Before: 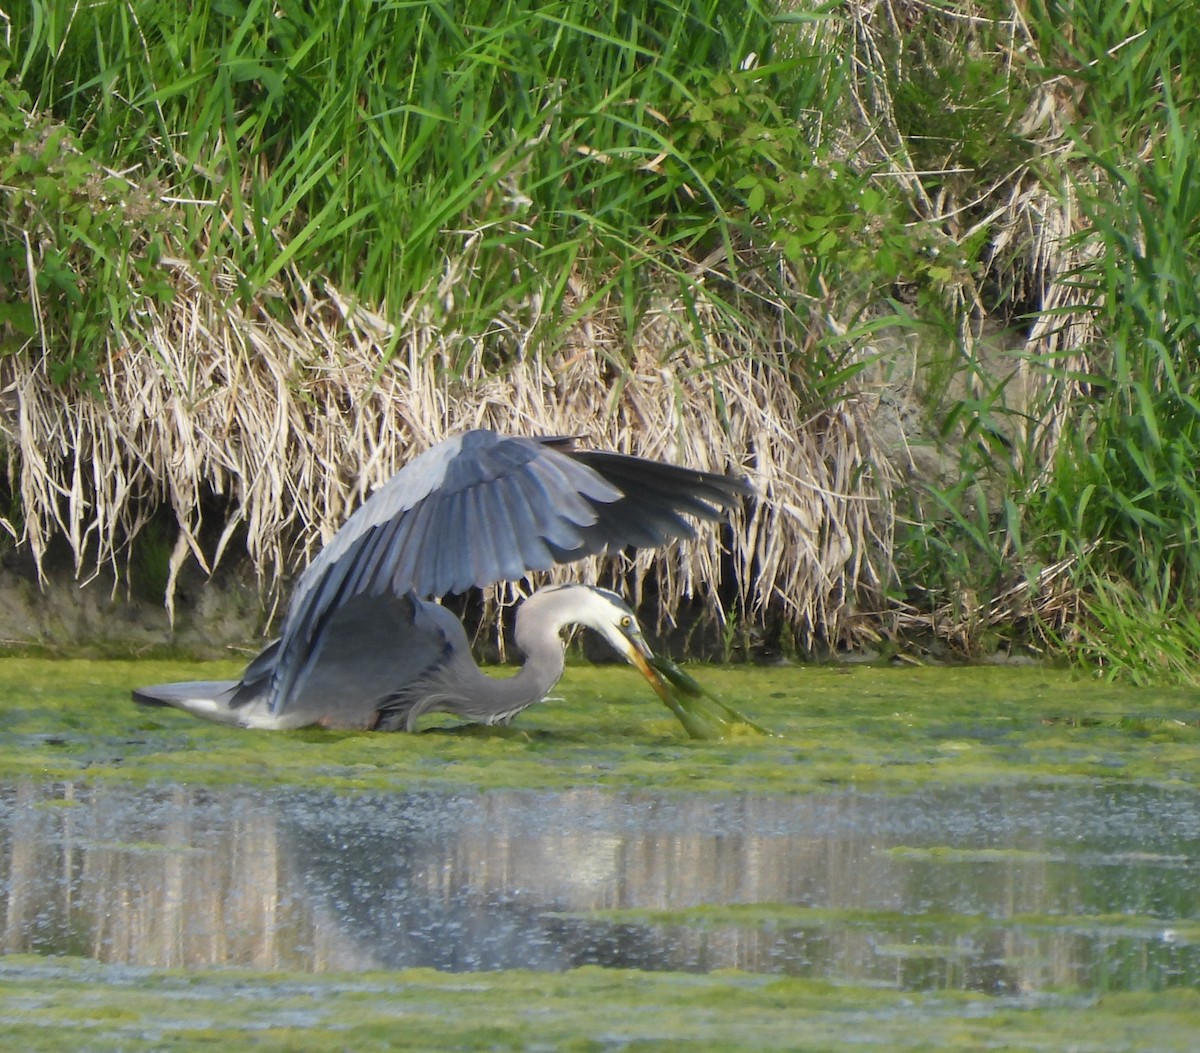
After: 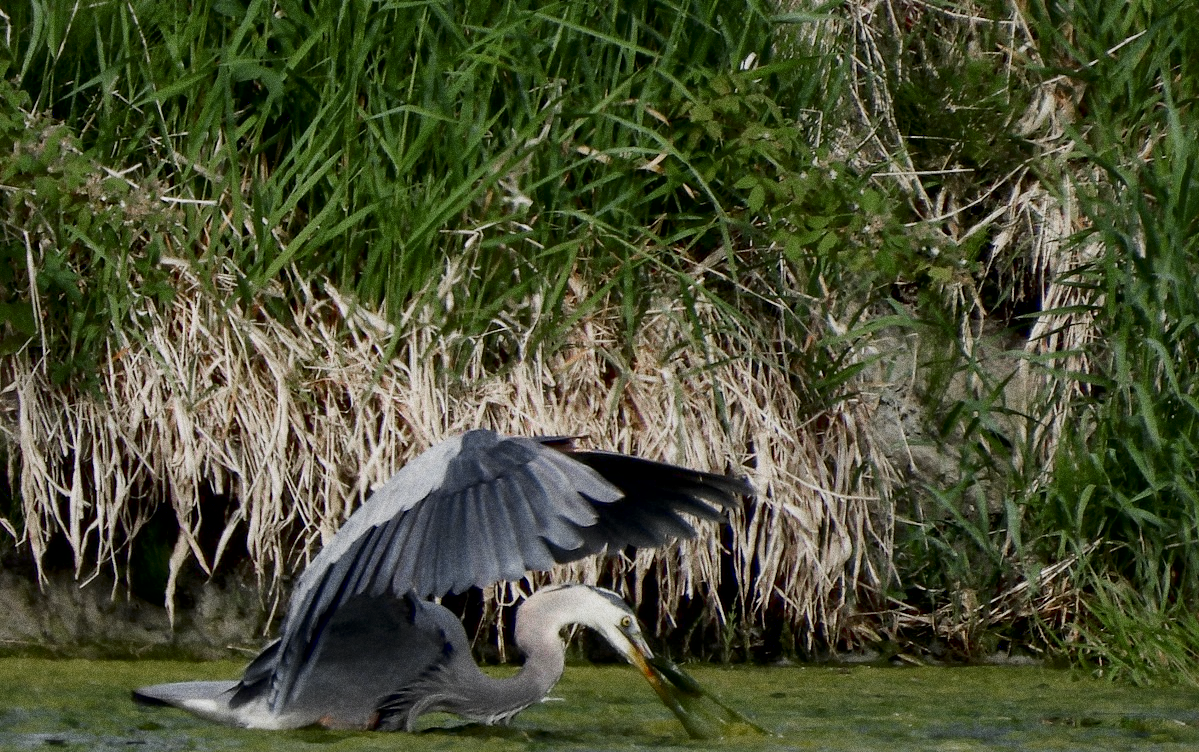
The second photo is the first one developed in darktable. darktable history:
tone curve: curves: ch0 [(0, 0.028) (0.138, 0.156) (0.468, 0.516) (0.754, 0.823) (1, 1)], color space Lab, linked channels, preserve colors none
color zones: curves: ch0 [(0, 0.48) (0.209, 0.398) (0.305, 0.332) (0.429, 0.493) (0.571, 0.5) (0.714, 0.5) (0.857, 0.5) (1, 0.48)]; ch1 [(0, 0.736) (0.143, 0.625) (0.225, 0.371) (0.429, 0.256) (0.571, 0.241) (0.714, 0.213) (0.857, 0.48) (1, 0.736)]; ch2 [(0, 0.448) (0.143, 0.498) (0.286, 0.5) (0.429, 0.5) (0.571, 0.5) (0.714, 0.5) (0.857, 0.5) (1, 0.448)]
filmic rgb: black relative exposure -7.65 EV, white relative exposure 4.56 EV, hardness 3.61
grain: coarseness 0.09 ISO, strength 40%
exposure: black level correction 0.009, exposure -0.159 EV, compensate highlight preservation false
local contrast: mode bilateral grid, contrast 50, coarseness 50, detail 150%, midtone range 0.2
contrast brightness saturation: contrast 0.07, brightness -0.14, saturation 0.11
crop: bottom 28.576%
